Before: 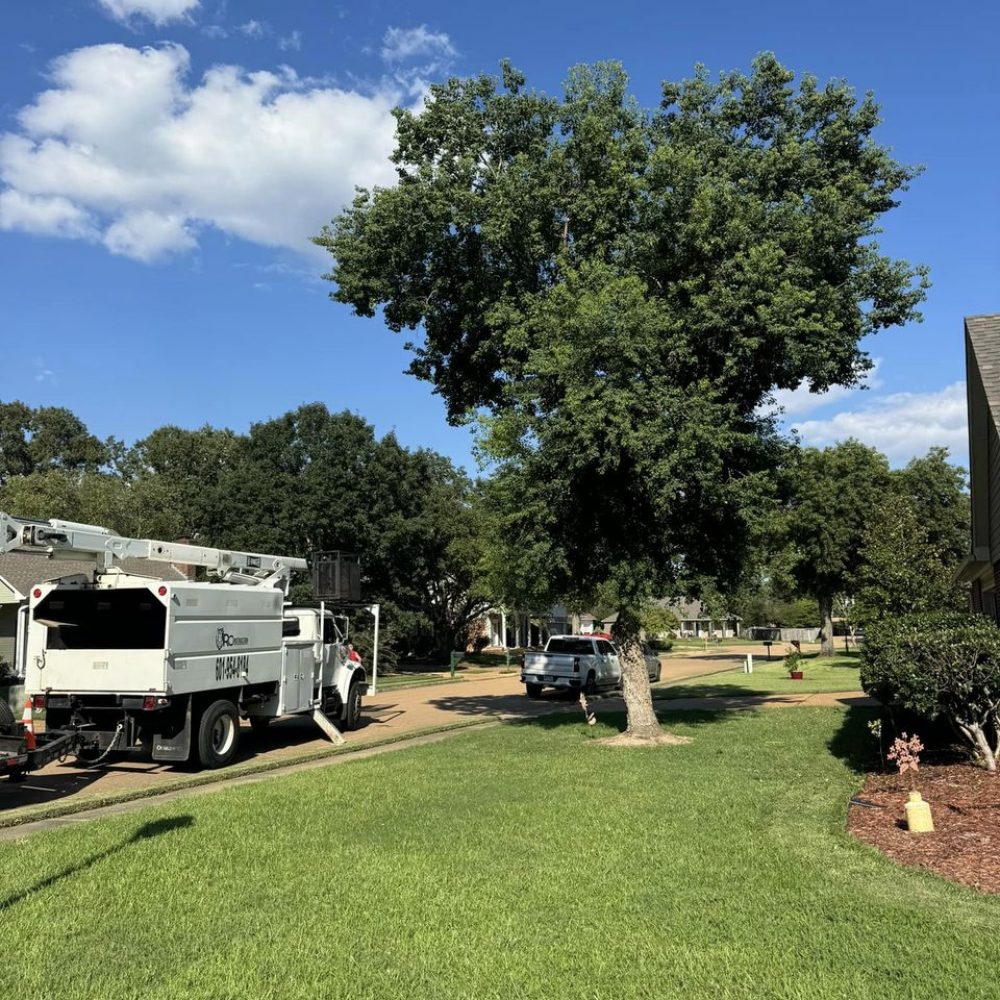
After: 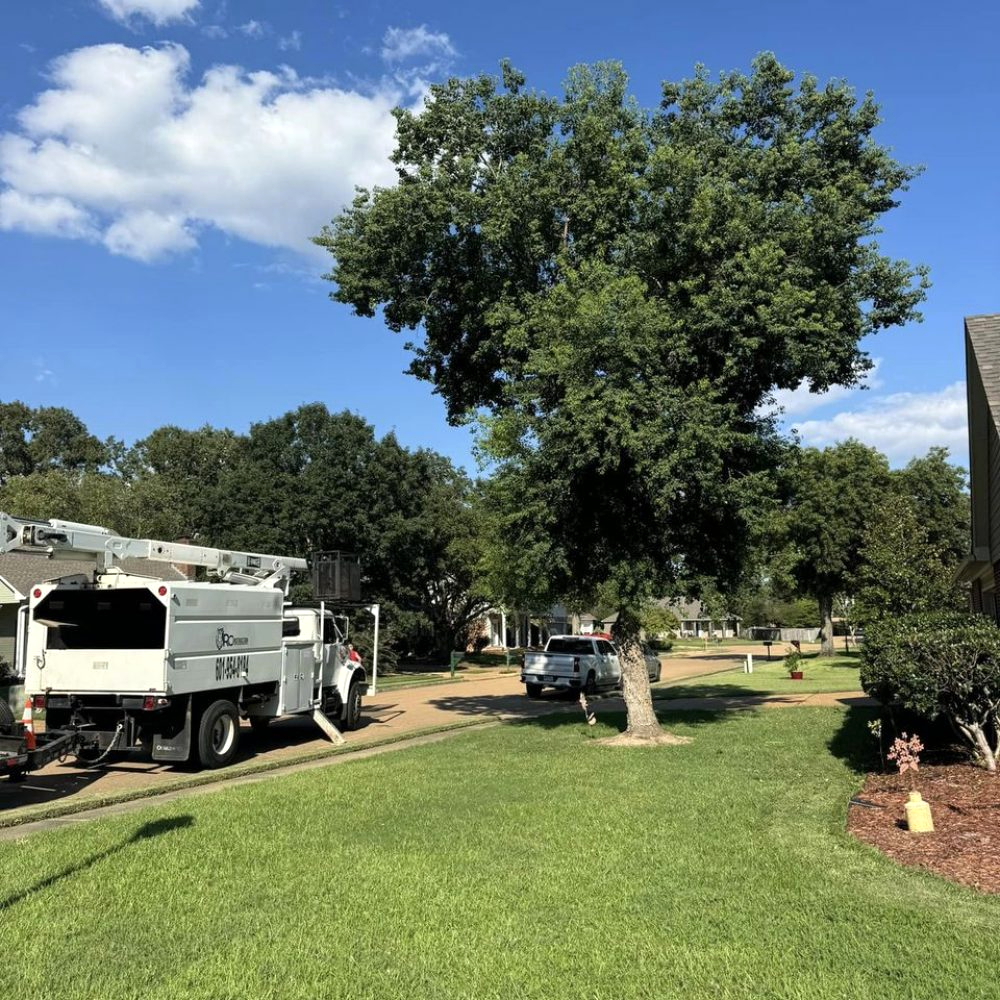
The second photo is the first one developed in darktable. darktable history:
exposure: exposure 0.128 EV, compensate highlight preservation false
